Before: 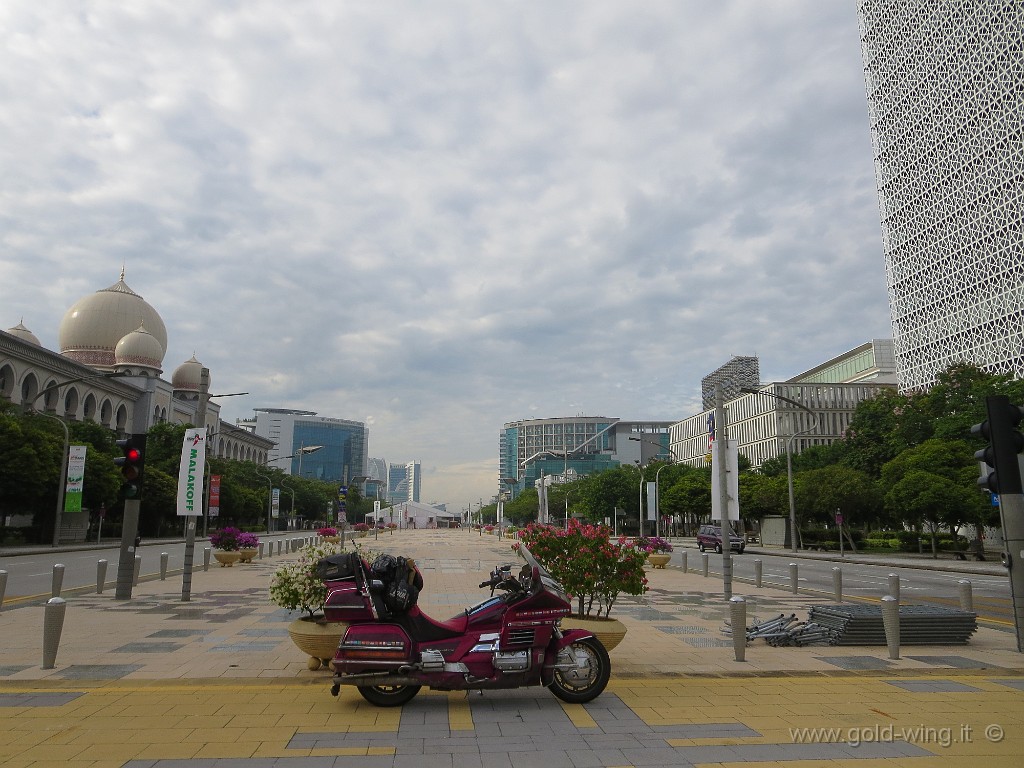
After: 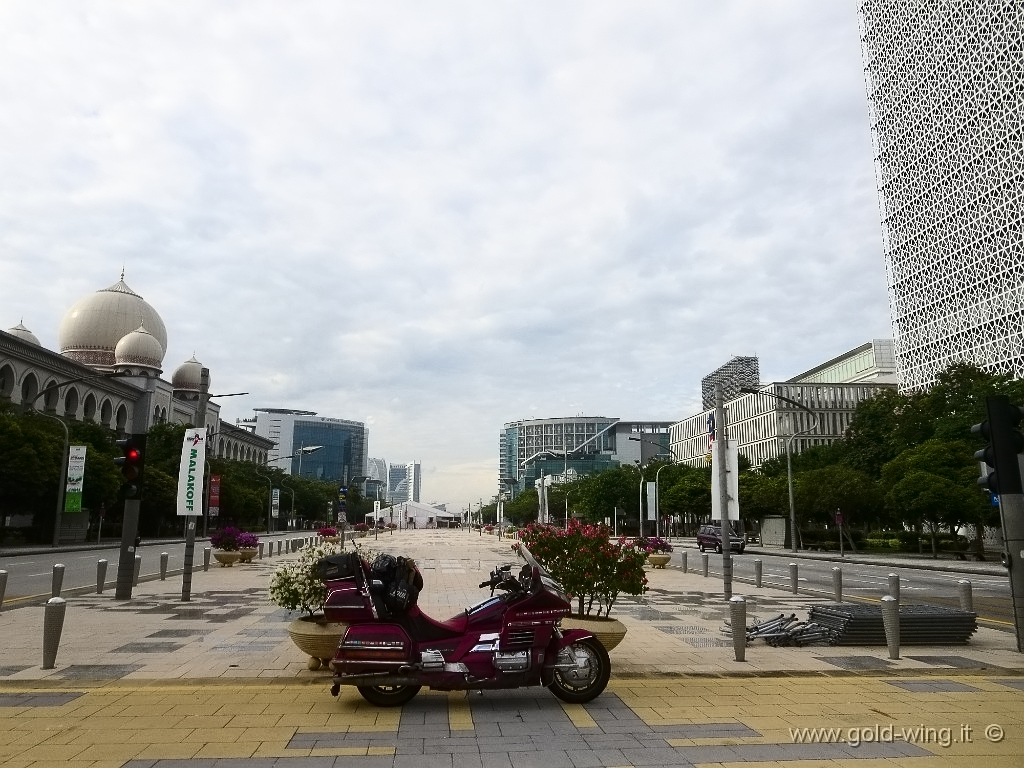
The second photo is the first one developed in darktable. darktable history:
contrast equalizer: y [[0.5 ×6], [0.5 ×6], [0.5 ×6], [0 ×6], [0, 0.039, 0.251, 0.29, 0.293, 0.292]]
contrast brightness saturation: contrast 0.39, brightness 0.1
